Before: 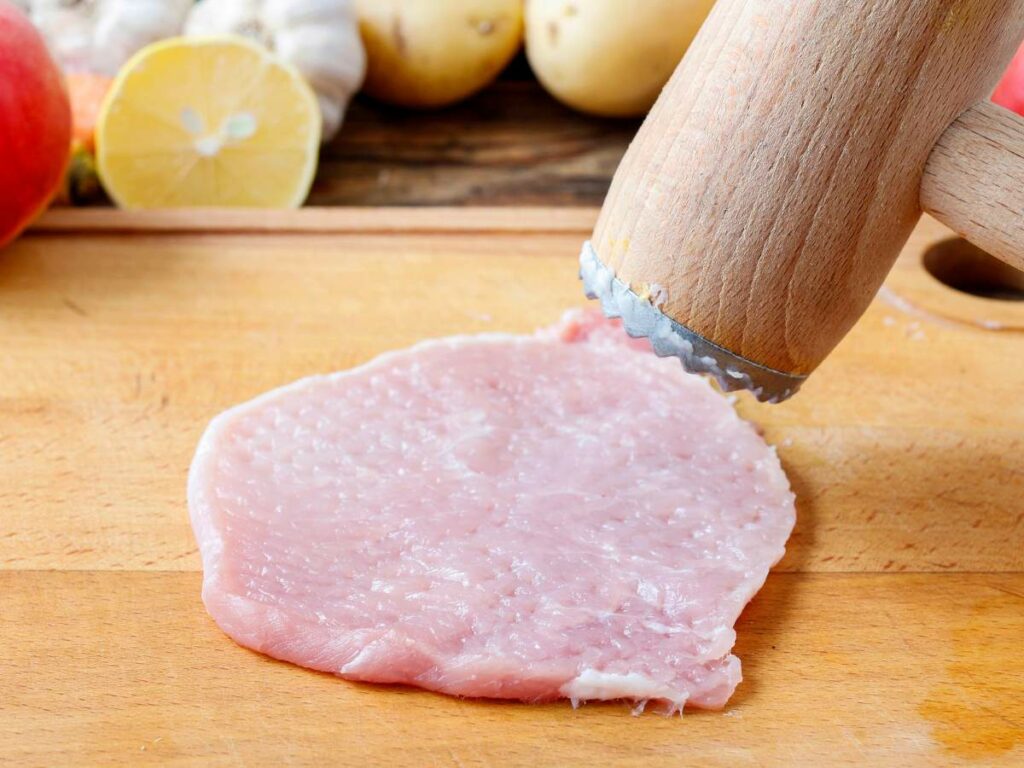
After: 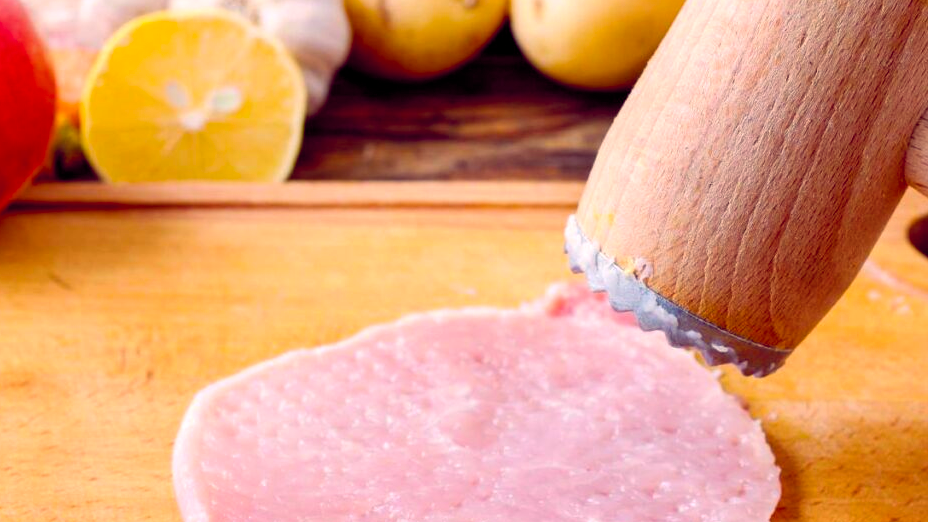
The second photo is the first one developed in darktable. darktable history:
color balance rgb: shadows lift › chroma 6.43%, shadows lift › hue 305.74°, highlights gain › chroma 2.43%, highlights gain › hue 35.74°, global offset › chroma 0.28%, global offset › hue 320.29°, linear chroma grading › global chroma 5.5%, perceptual saturation grading › global saturation 30%, contrast 5.15%
crop: left 1.509%, top 3.452%, right 7.696%, bottom 28.452%
